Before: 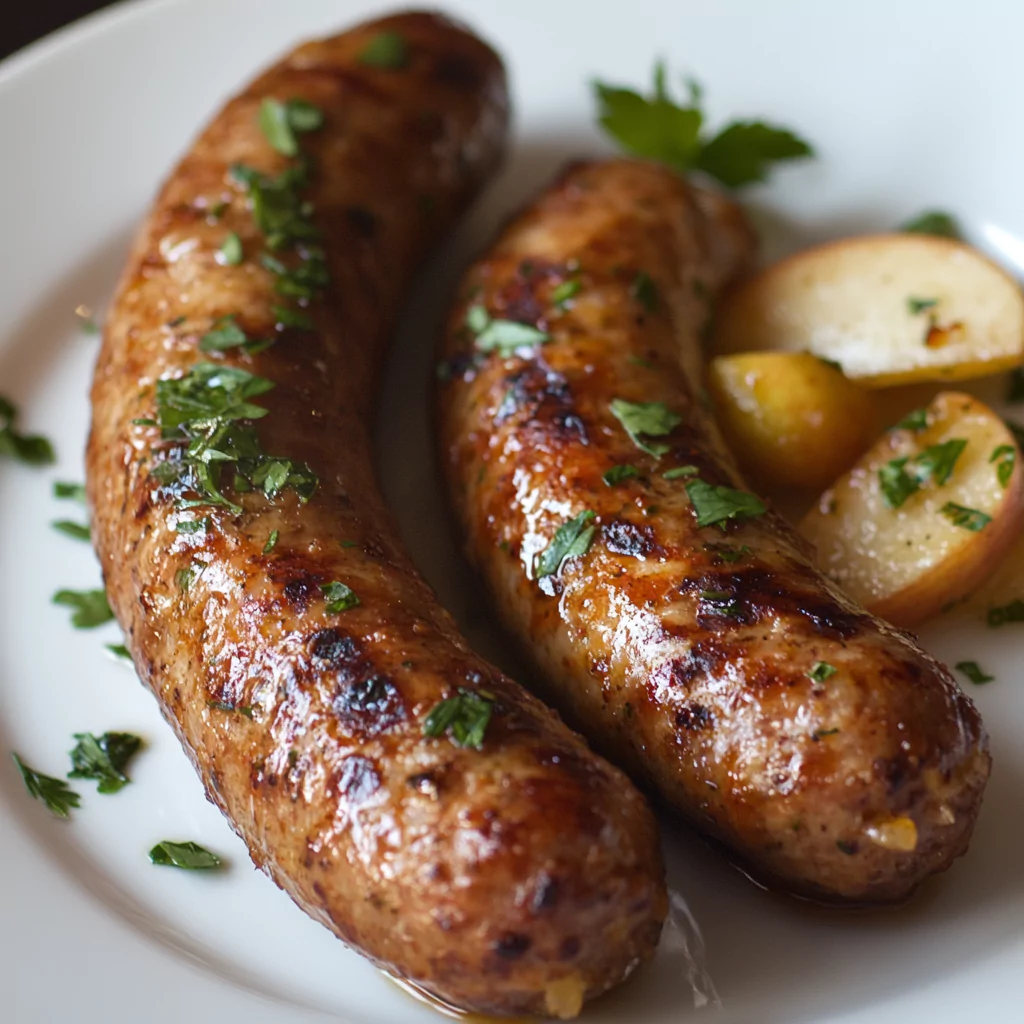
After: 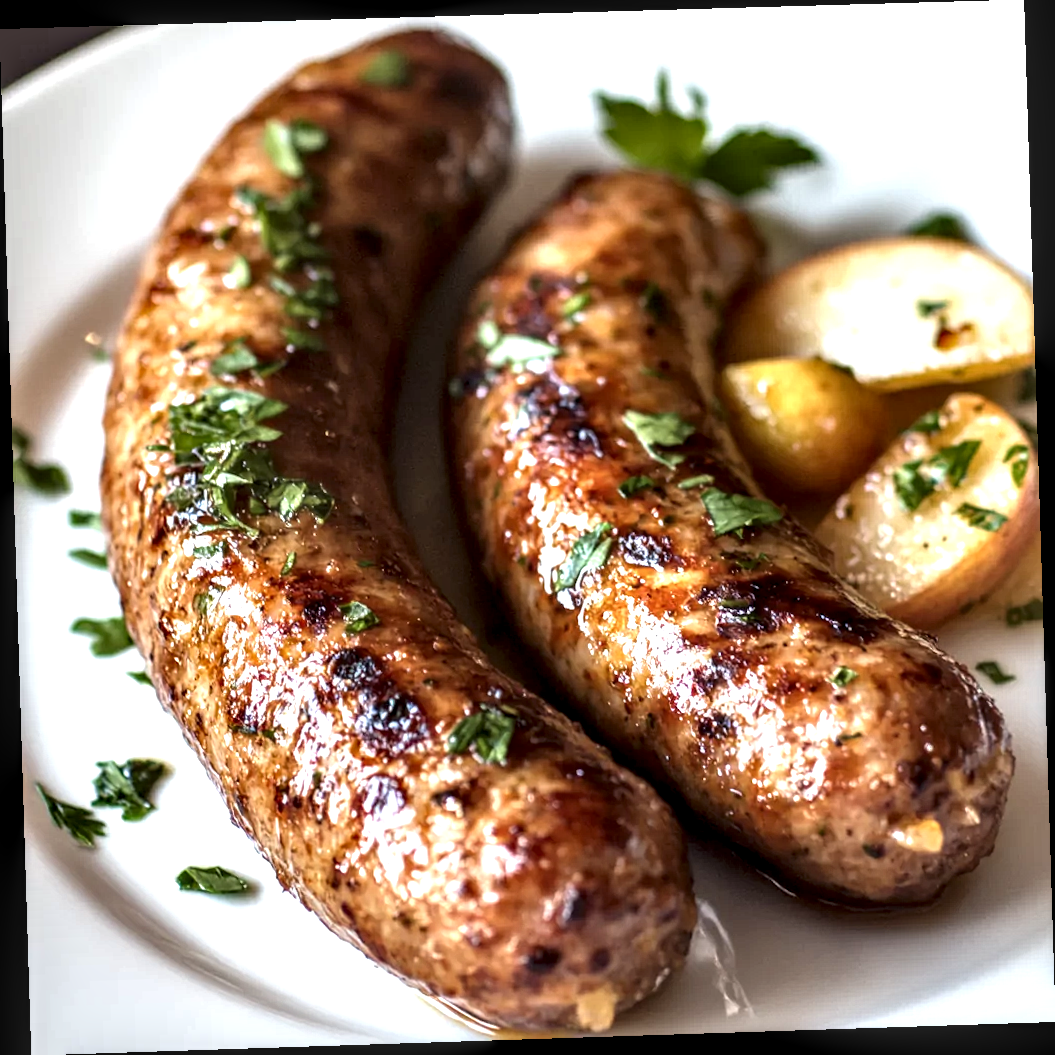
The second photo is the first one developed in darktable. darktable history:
local contrast: detail 203%
exposure: black level correction 0, exposure 0.7 EV, compensate exposure bias true, compensate highlight preservation false
rotate and perspective: rotation -1.77°, lens shift (horizontal) 0.004, automatic cropping off
